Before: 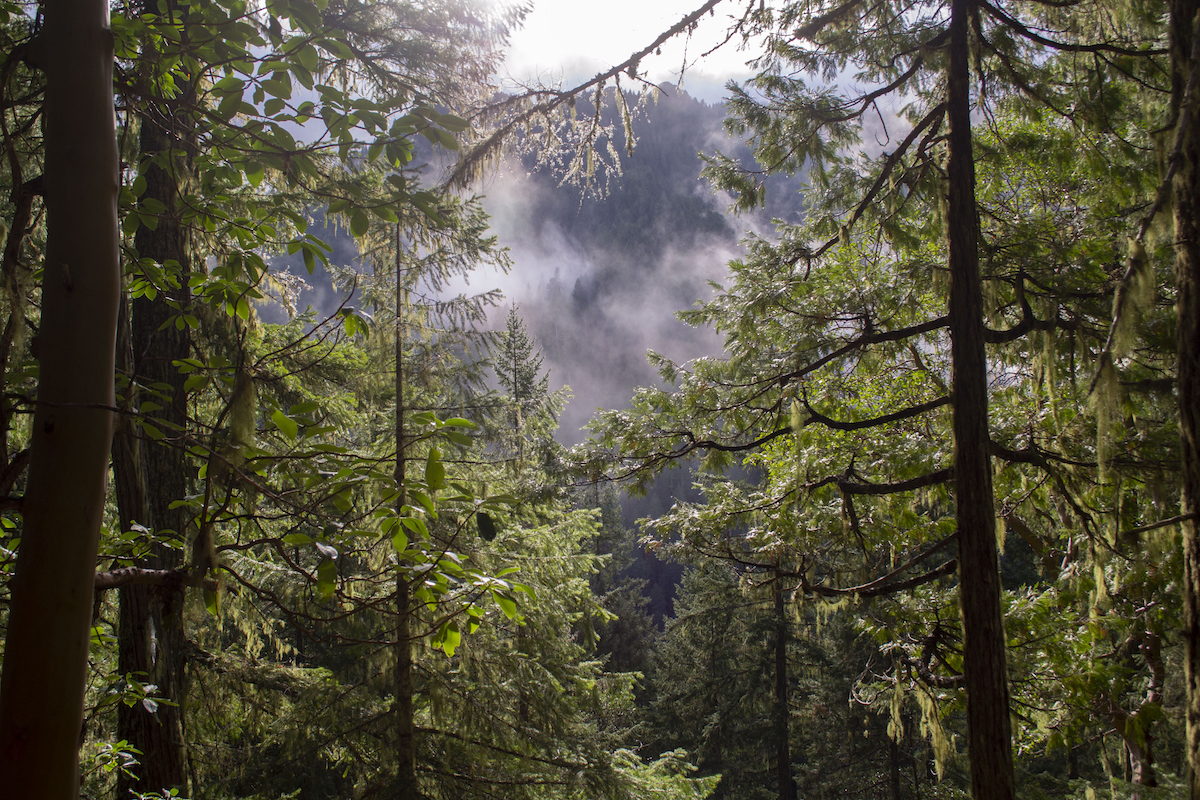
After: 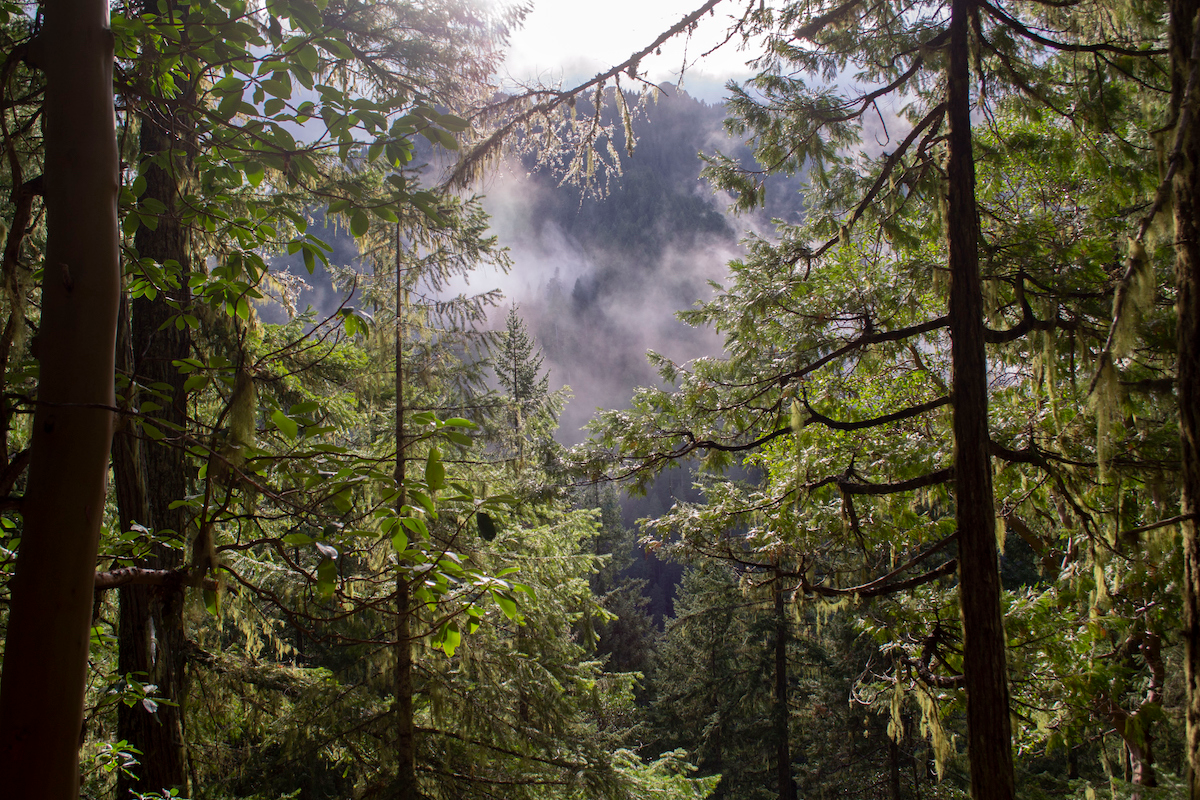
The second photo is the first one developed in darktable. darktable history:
tone equalizer: mask exposure compensation -0.51 EV
